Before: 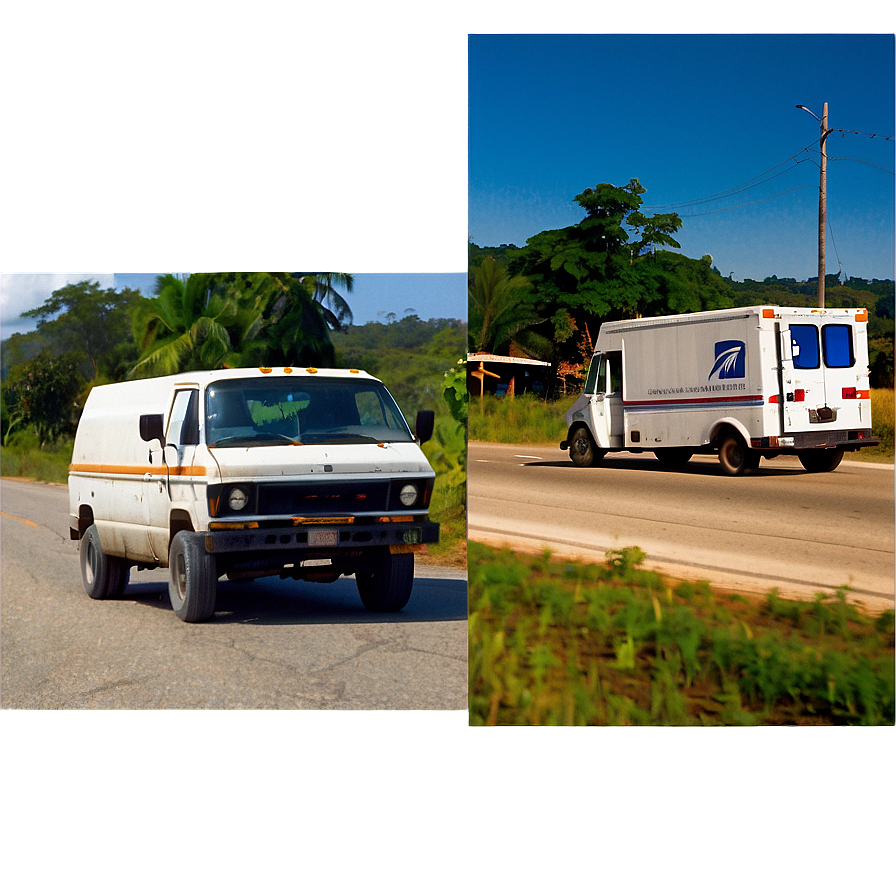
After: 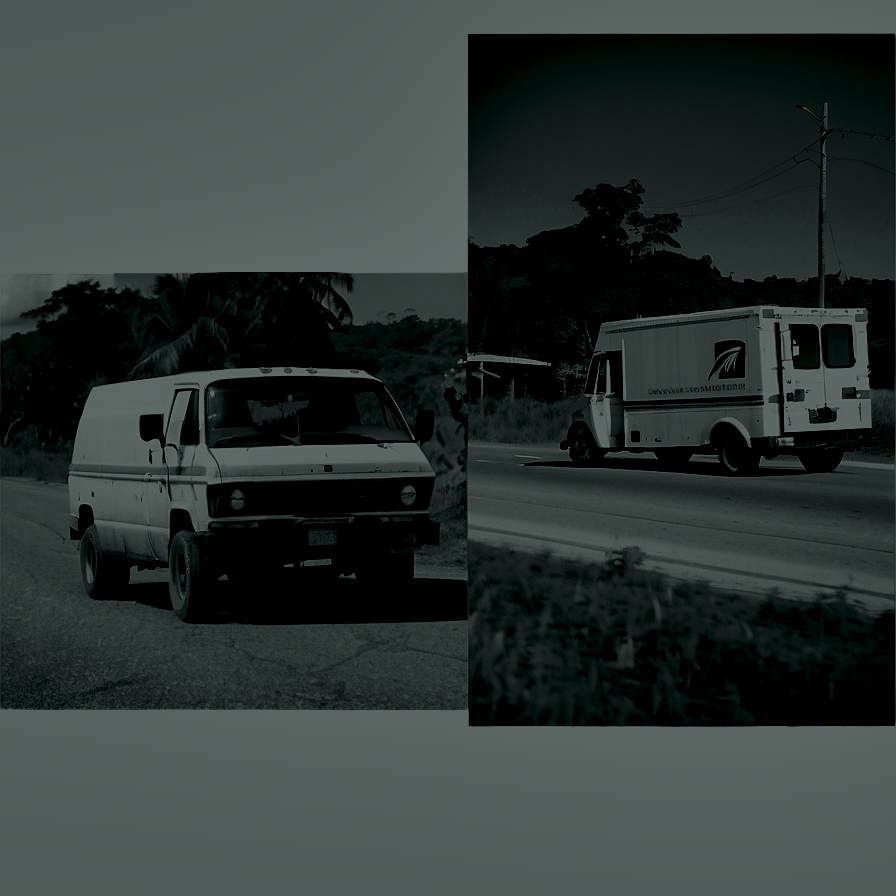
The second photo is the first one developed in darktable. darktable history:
colorize: hue 90°, saturation 19%, lightness 1.59%, version 1
tone equalizer: -8 EV -0.417 EV, -7 EV -0.389 EV, -6 EV -0.333 EV, -5 EV -0.222 EV, -3 EV 0.222 EV, -2 EV 0.333 EV, -1 EV 0.389 EV, +0 EV 0.417 EV, edges refinement/feathering 500, mask exposure compensation -1.57 EV, preserve details no
shadows and highlights: shadows 60, highlights -60.23, soften with gaussian
